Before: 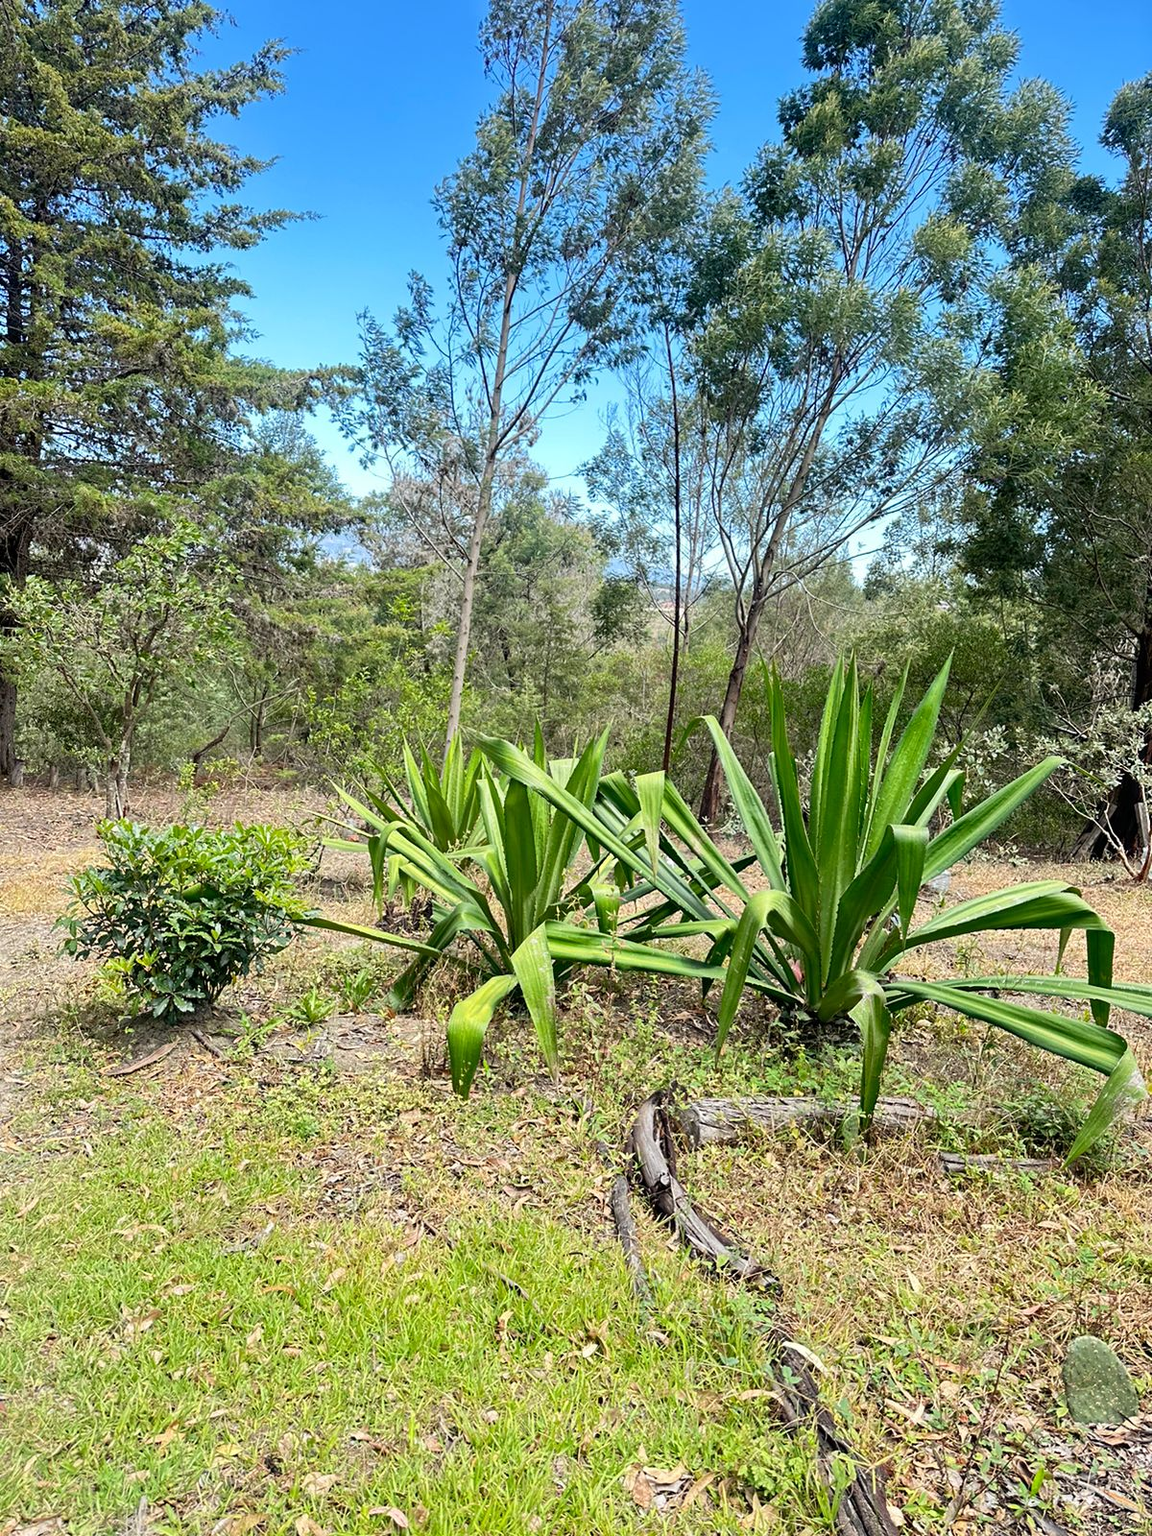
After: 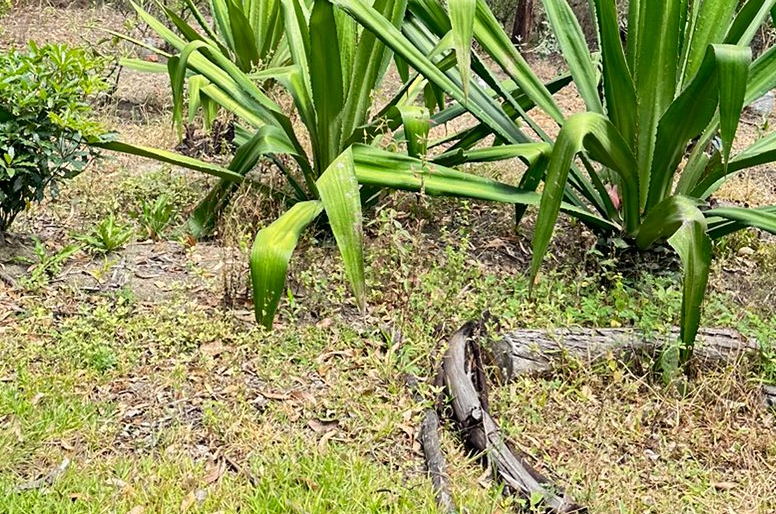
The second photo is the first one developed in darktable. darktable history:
crop: left 18.039%, top 50.94%, right 17.227%, bottom 16.925%
